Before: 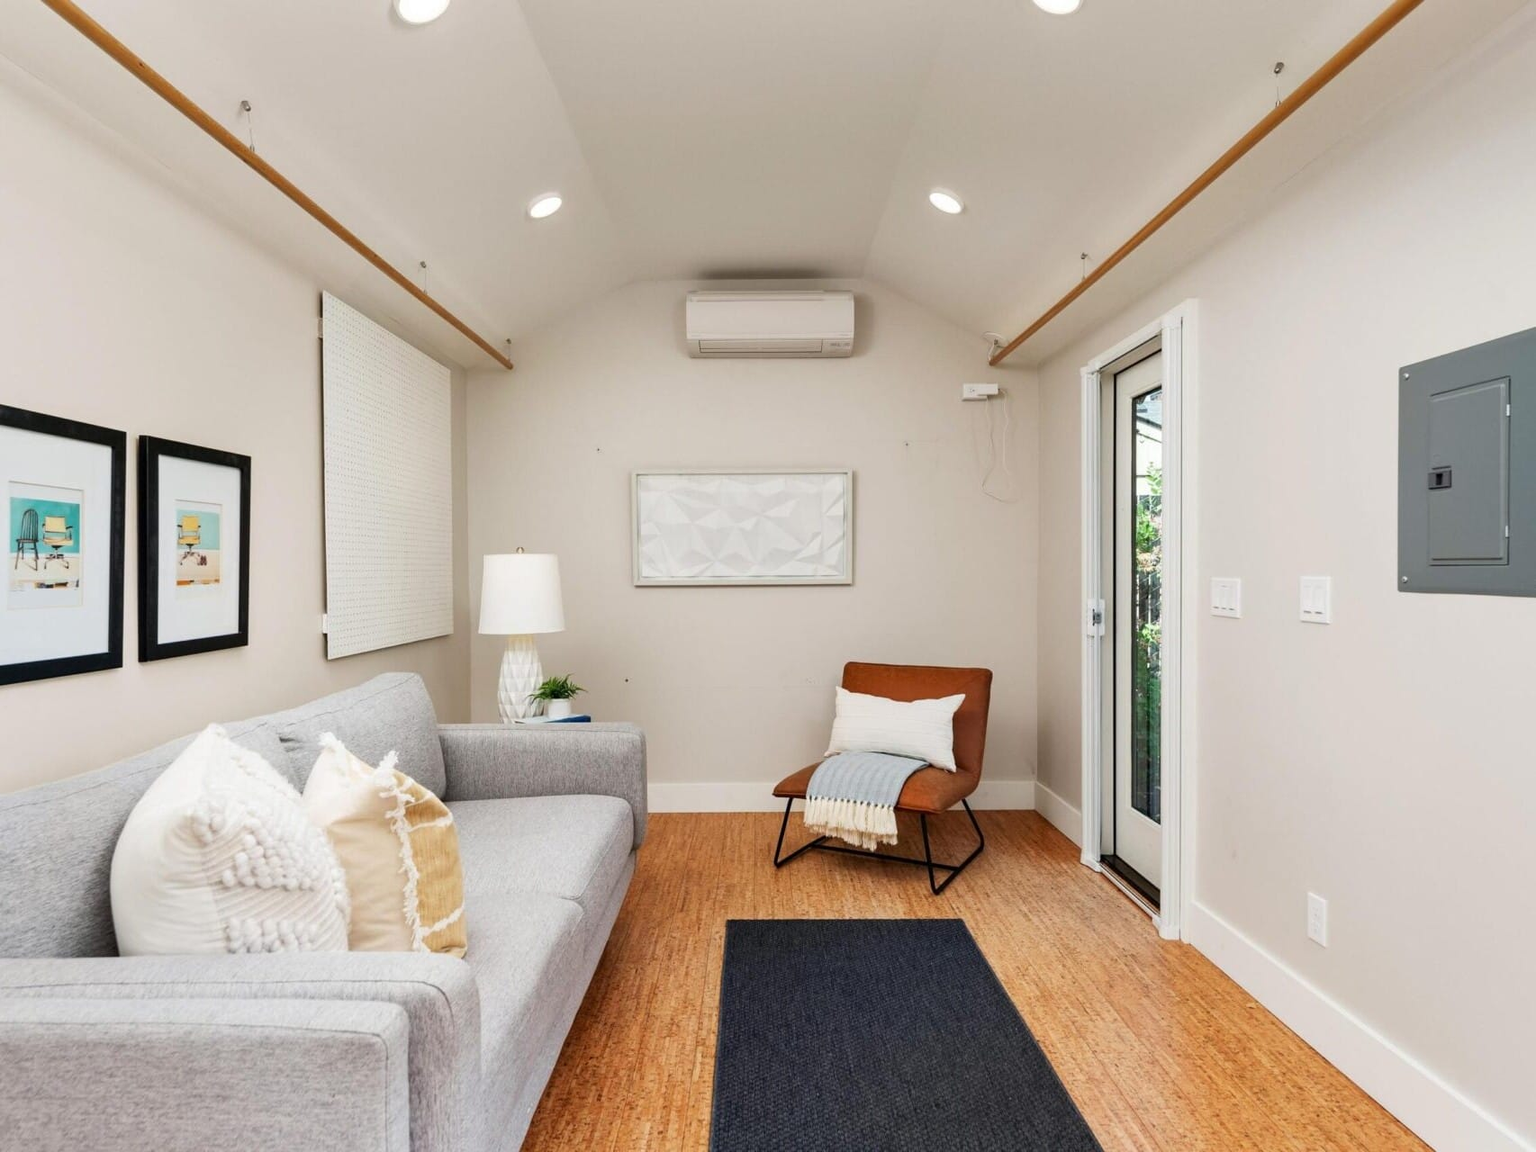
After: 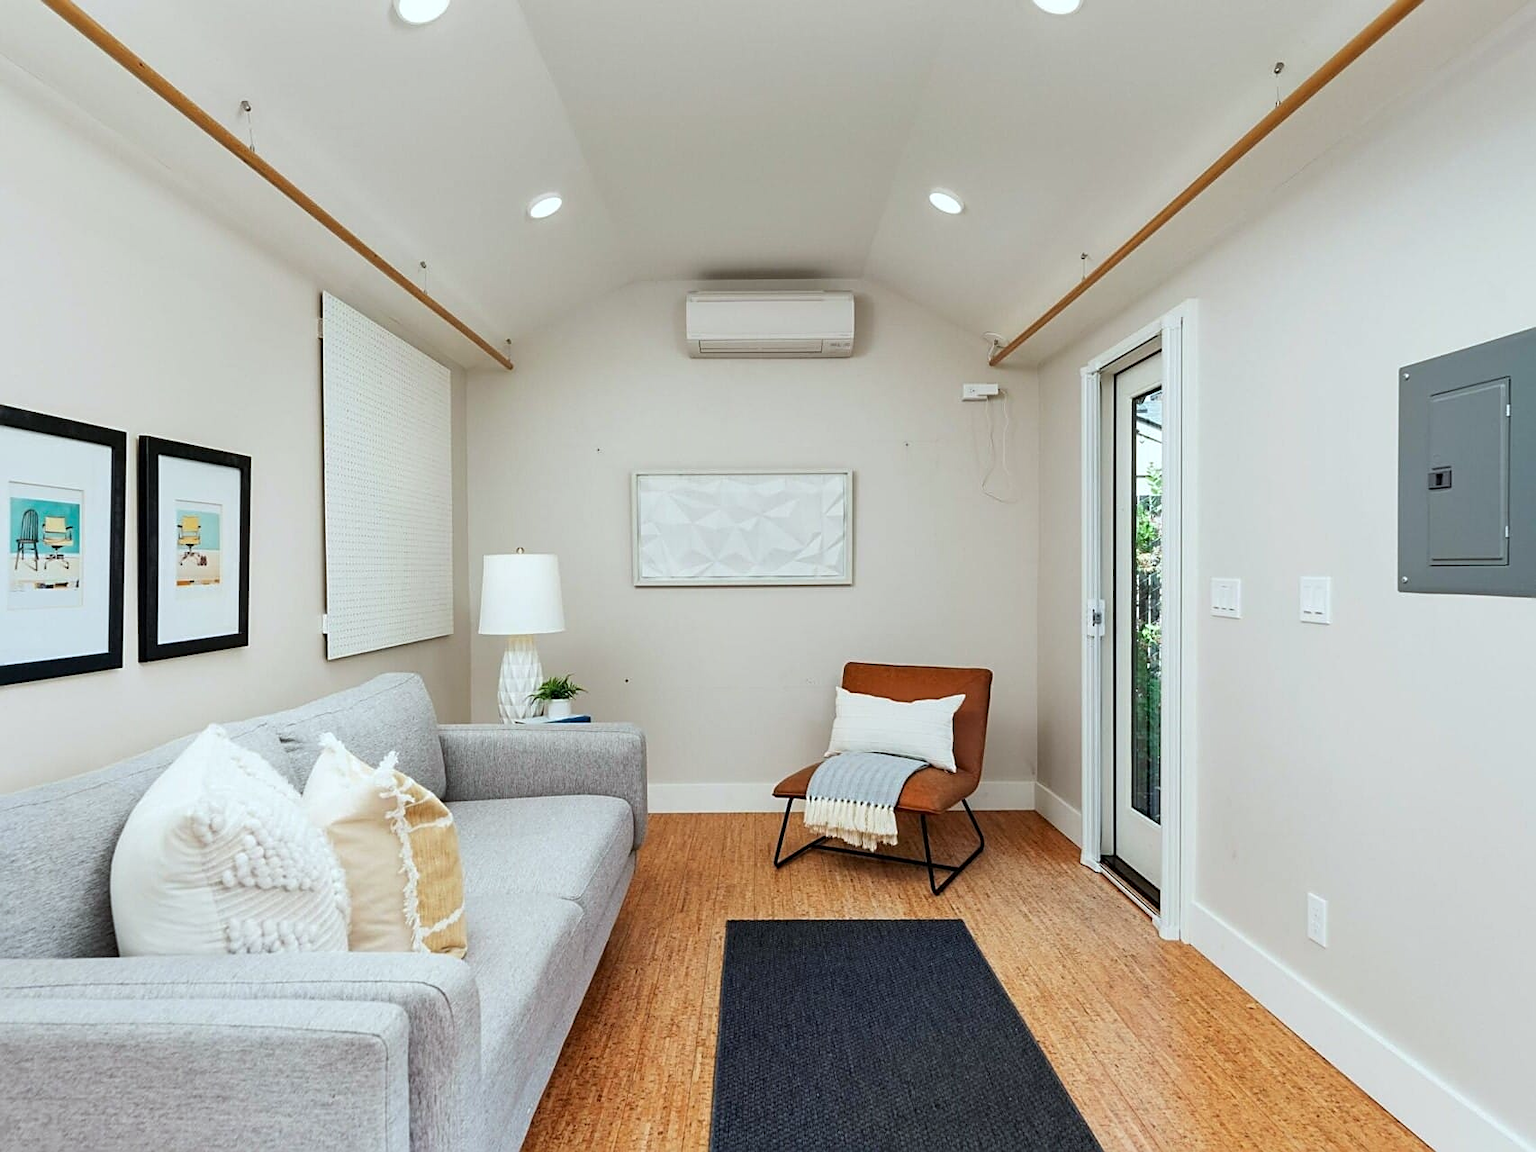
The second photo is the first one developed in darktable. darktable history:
color calibration: illuminant as shot in camera, x 0.359, y 0.362, temperature 4591.49 K
sharpen: on, module defaults
